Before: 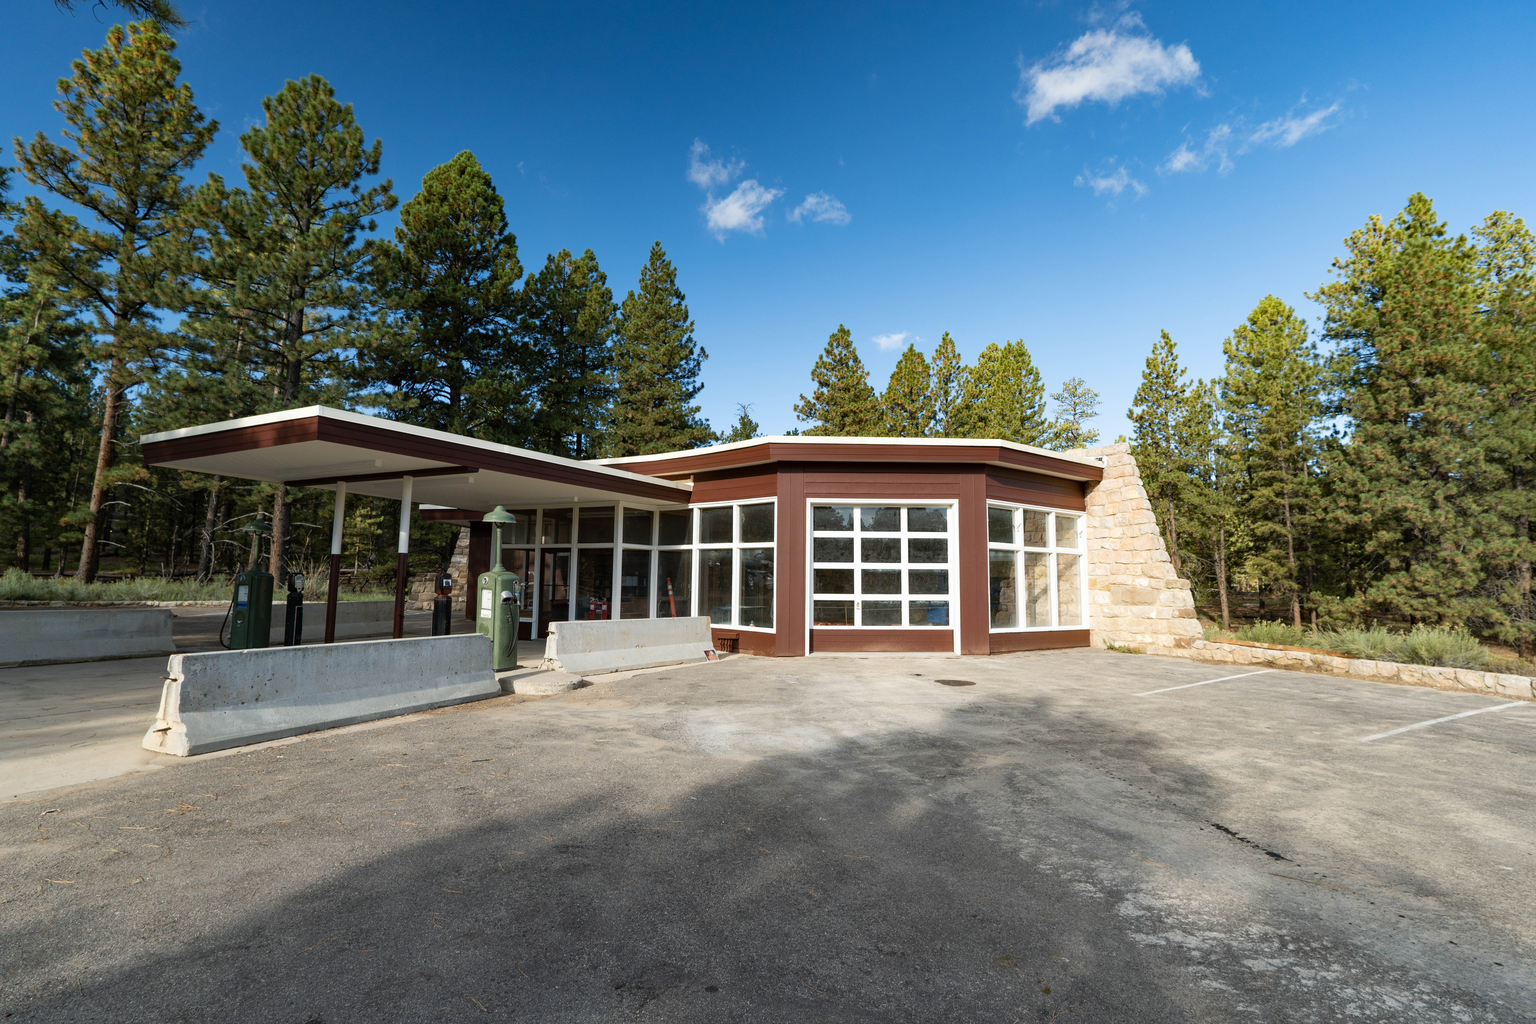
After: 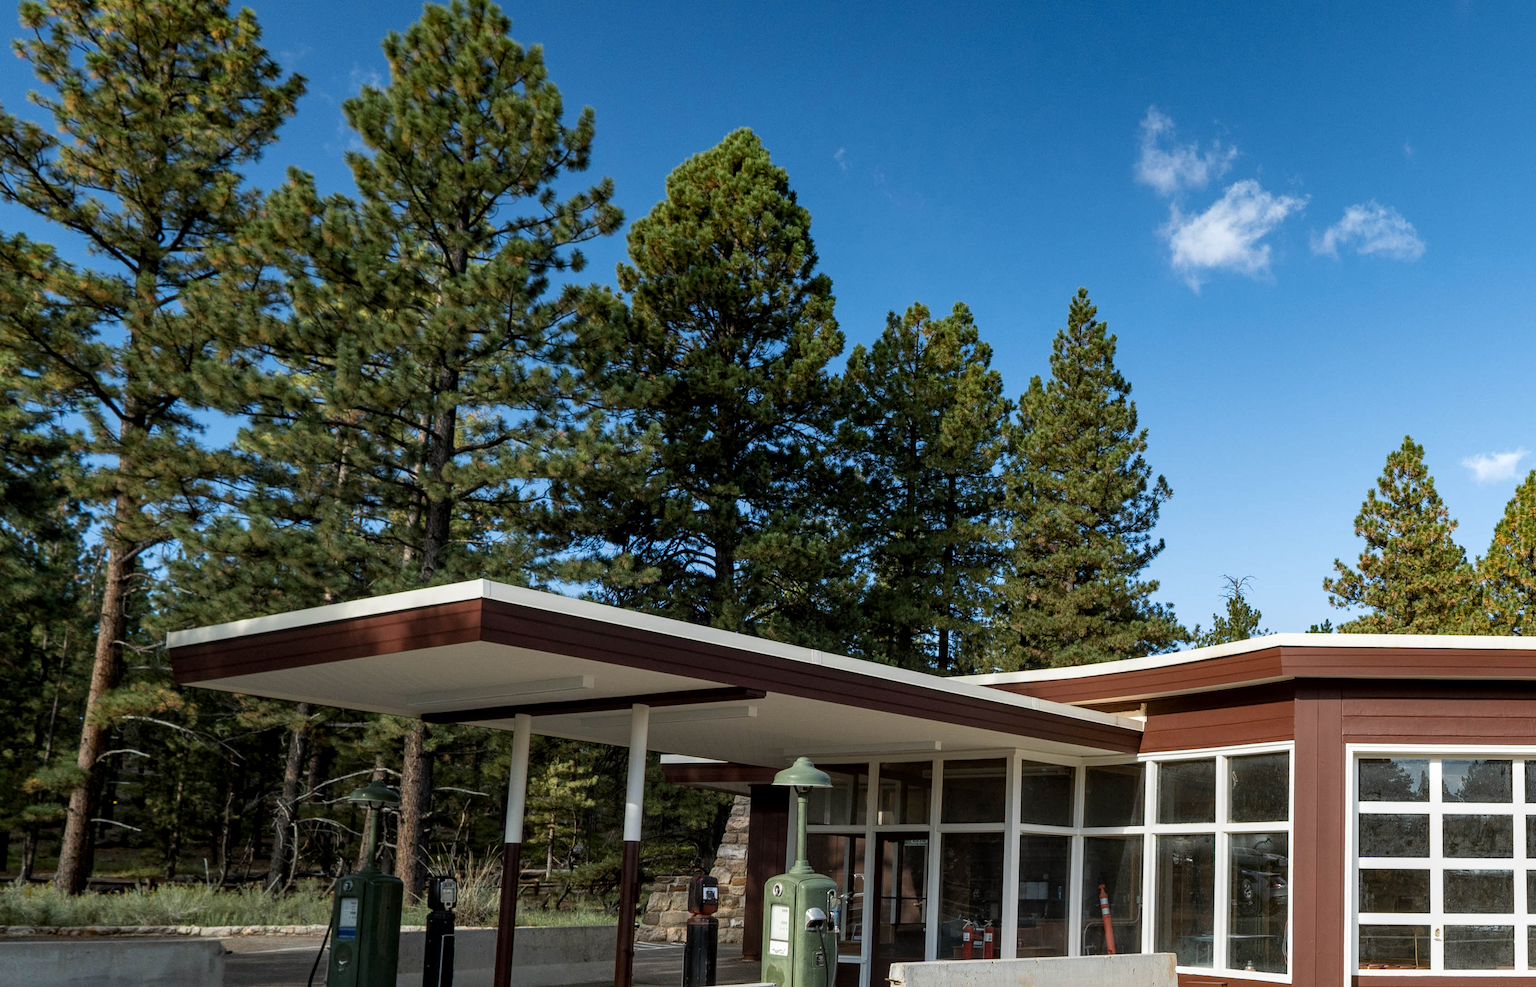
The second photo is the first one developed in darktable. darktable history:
local contrast: on, module defaults
crop and rotate: left 3.024%, top 7.658%, right 40.483%, bottom 37.835%
